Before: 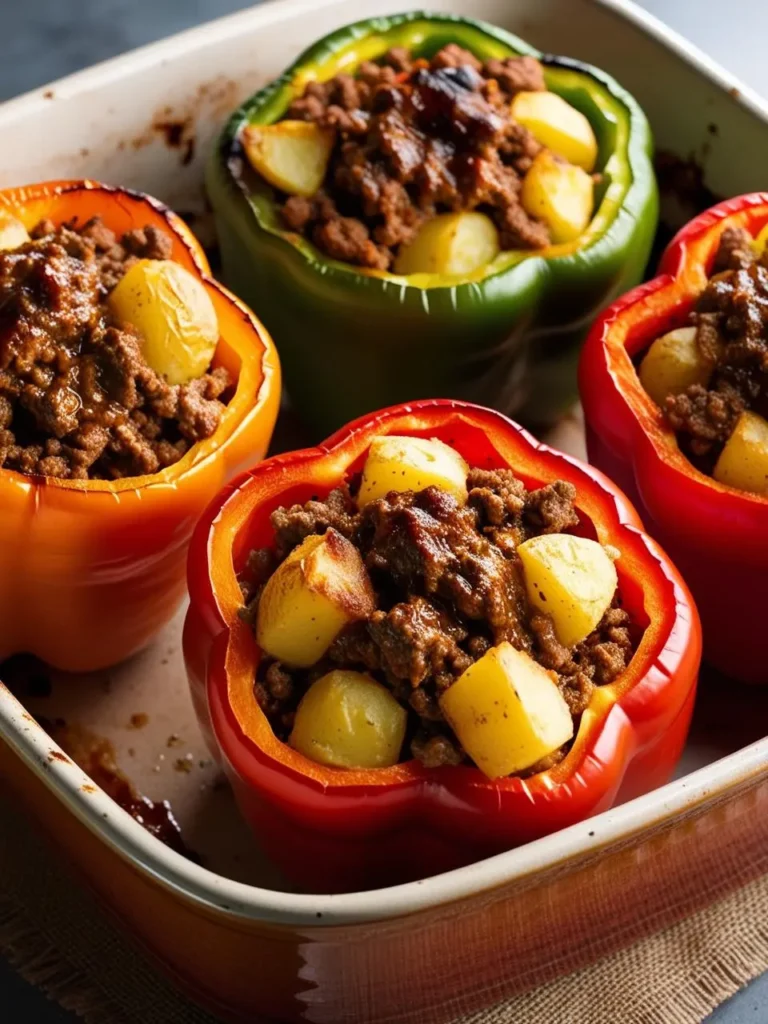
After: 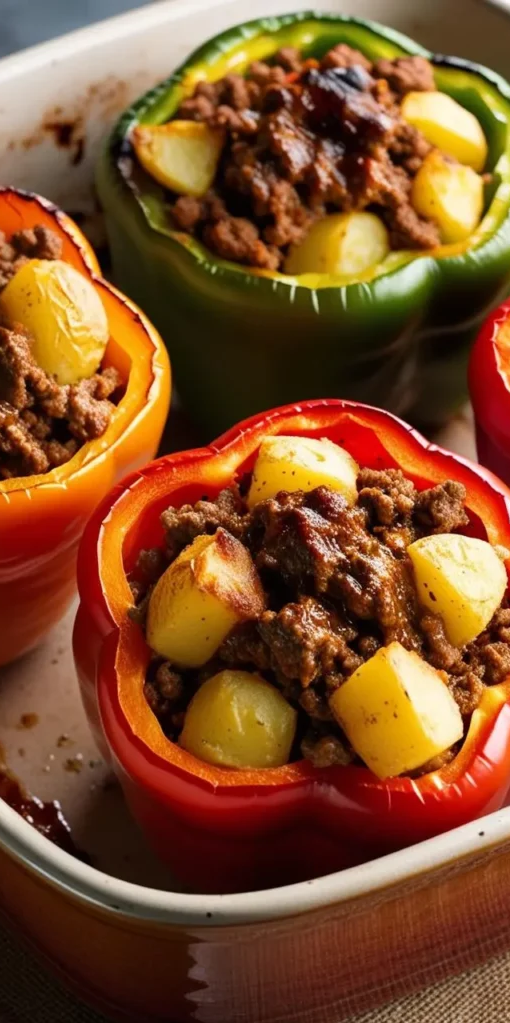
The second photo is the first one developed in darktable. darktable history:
crop and rotate: left 14.328%, right 19.159%
